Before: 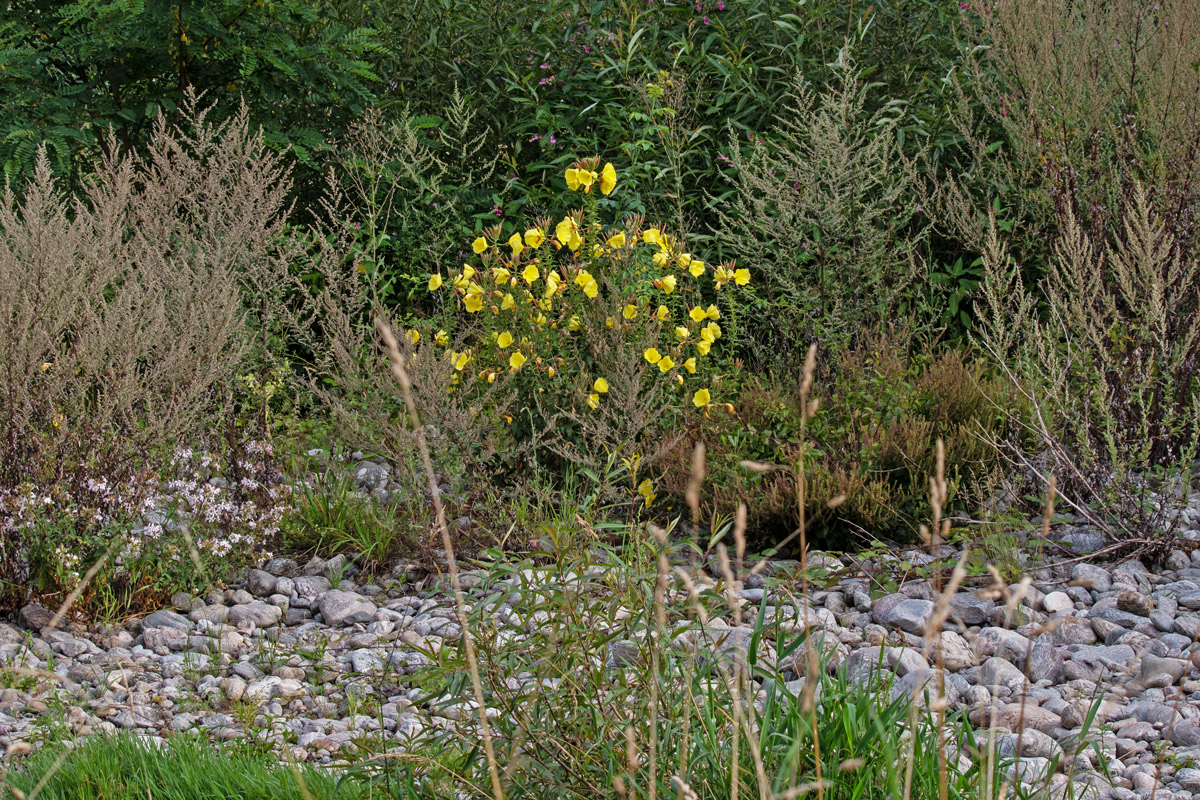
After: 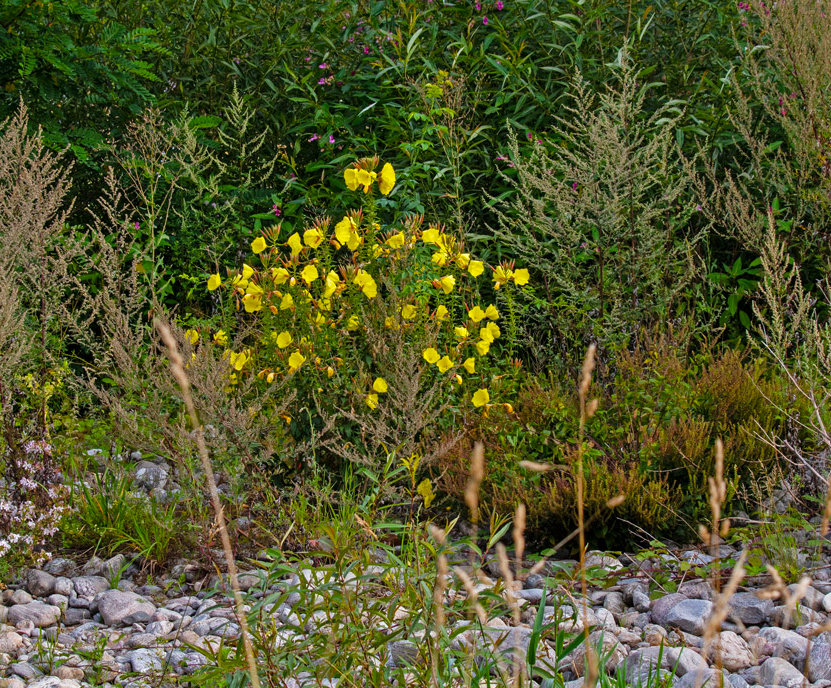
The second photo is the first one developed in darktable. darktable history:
color balance rgb: linear chroma grading › global chroma 15%, perceptual saturation grading › global saturation 30%
crop: left 18.479%, right 12.2%, bottom 13.971%
